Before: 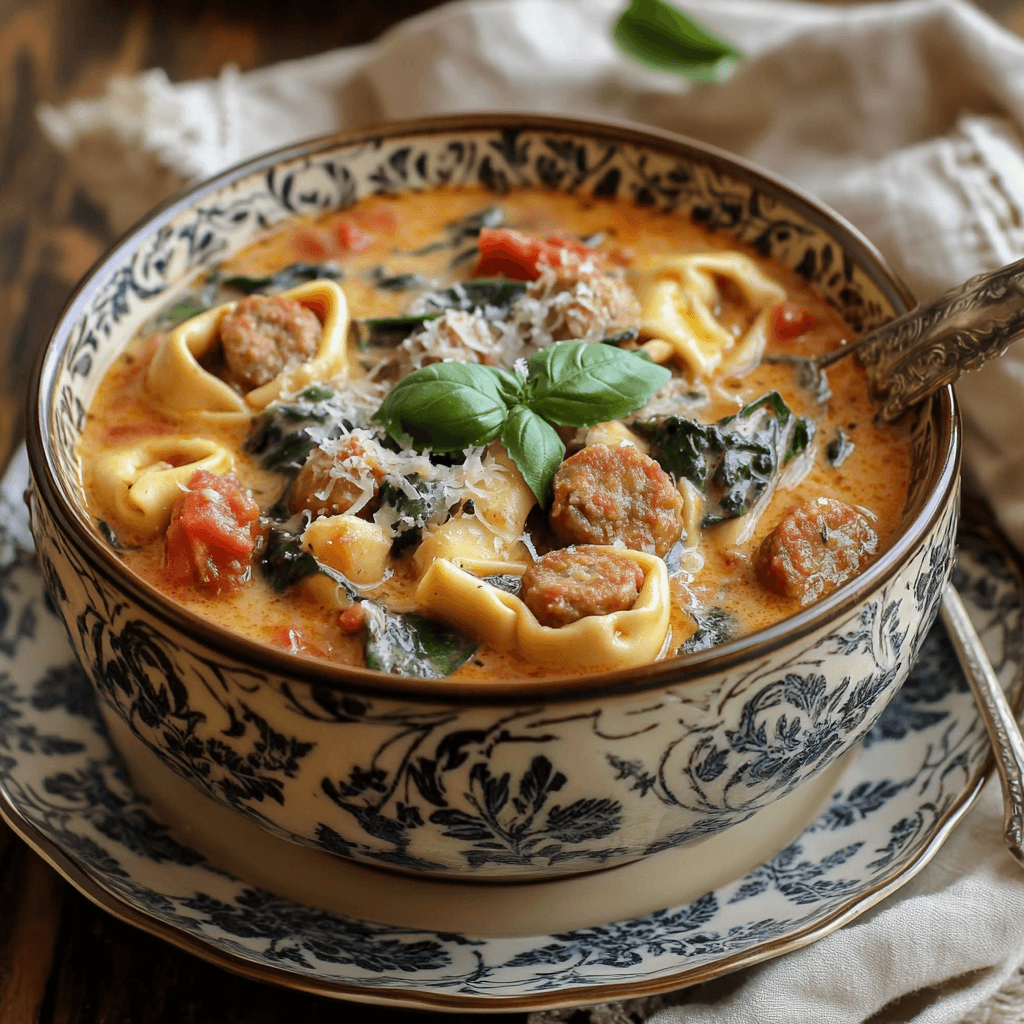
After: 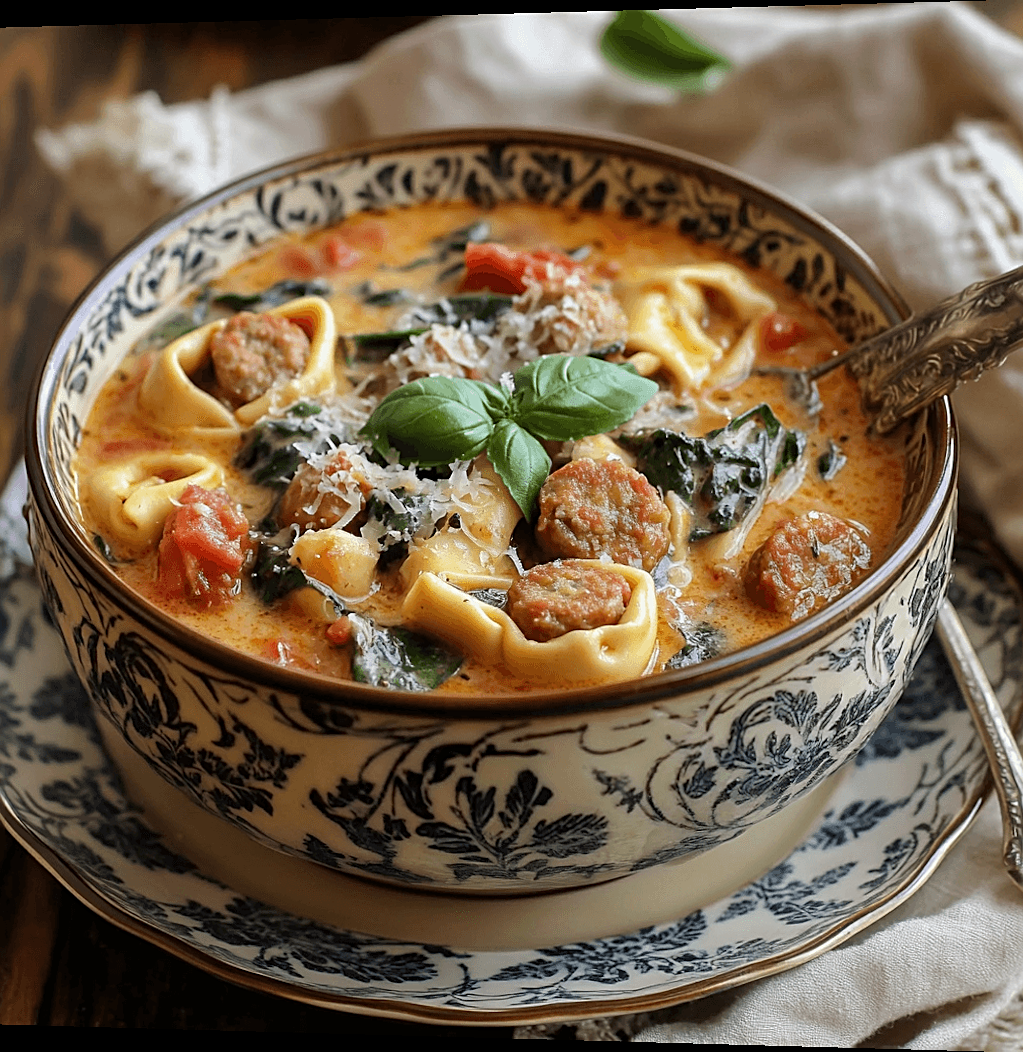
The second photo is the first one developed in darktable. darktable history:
rotate and perspective: lens shift (horizontal) -0.055, automatic cropping off
sharpen: on, module defaults
